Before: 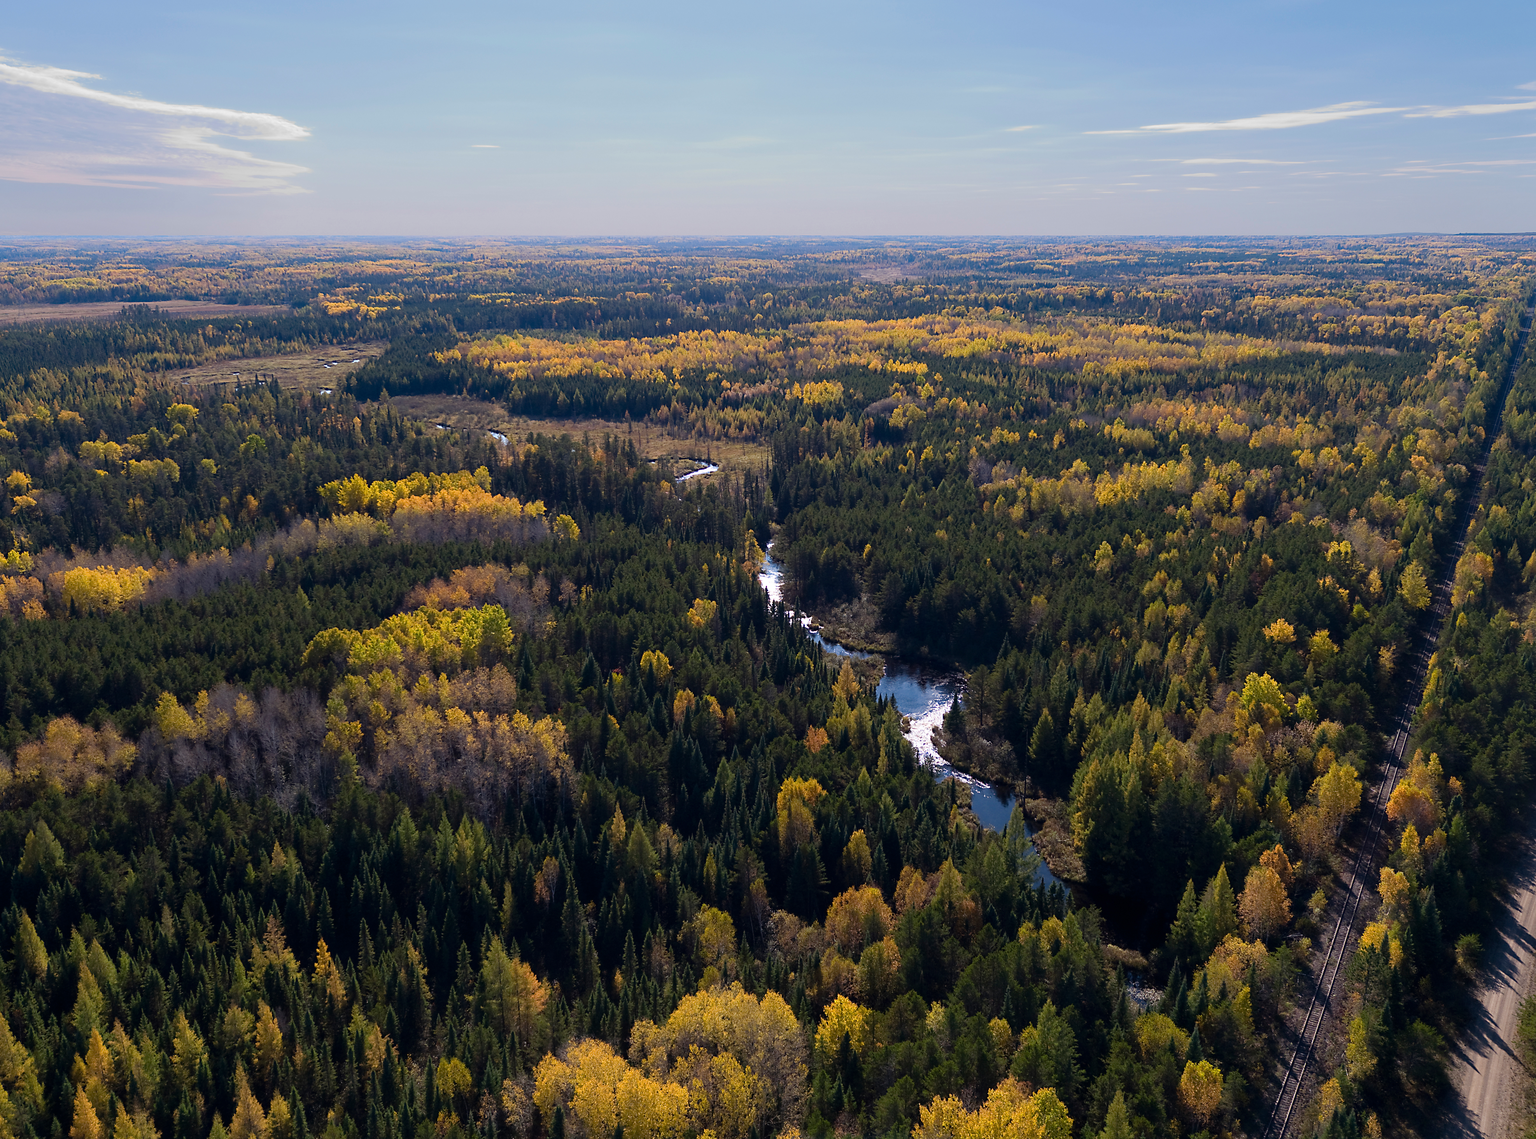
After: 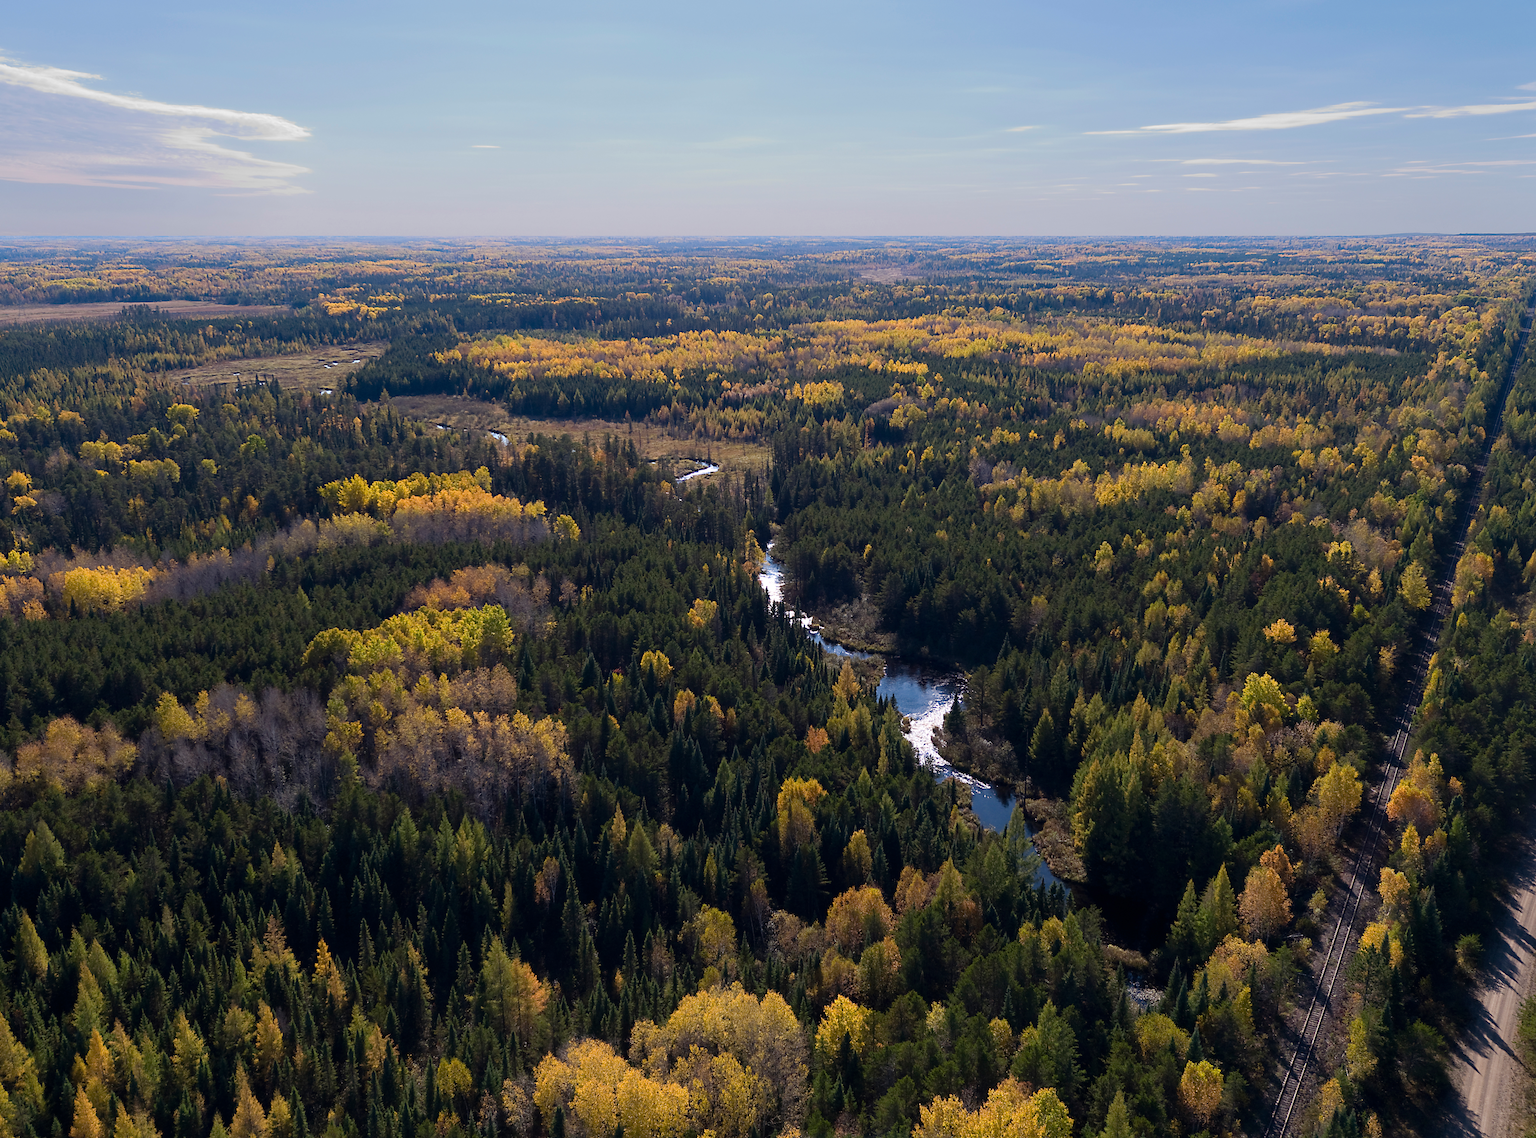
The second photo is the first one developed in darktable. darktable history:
levels: mode automatic, levels [0.044, 0.475, 0.791]
